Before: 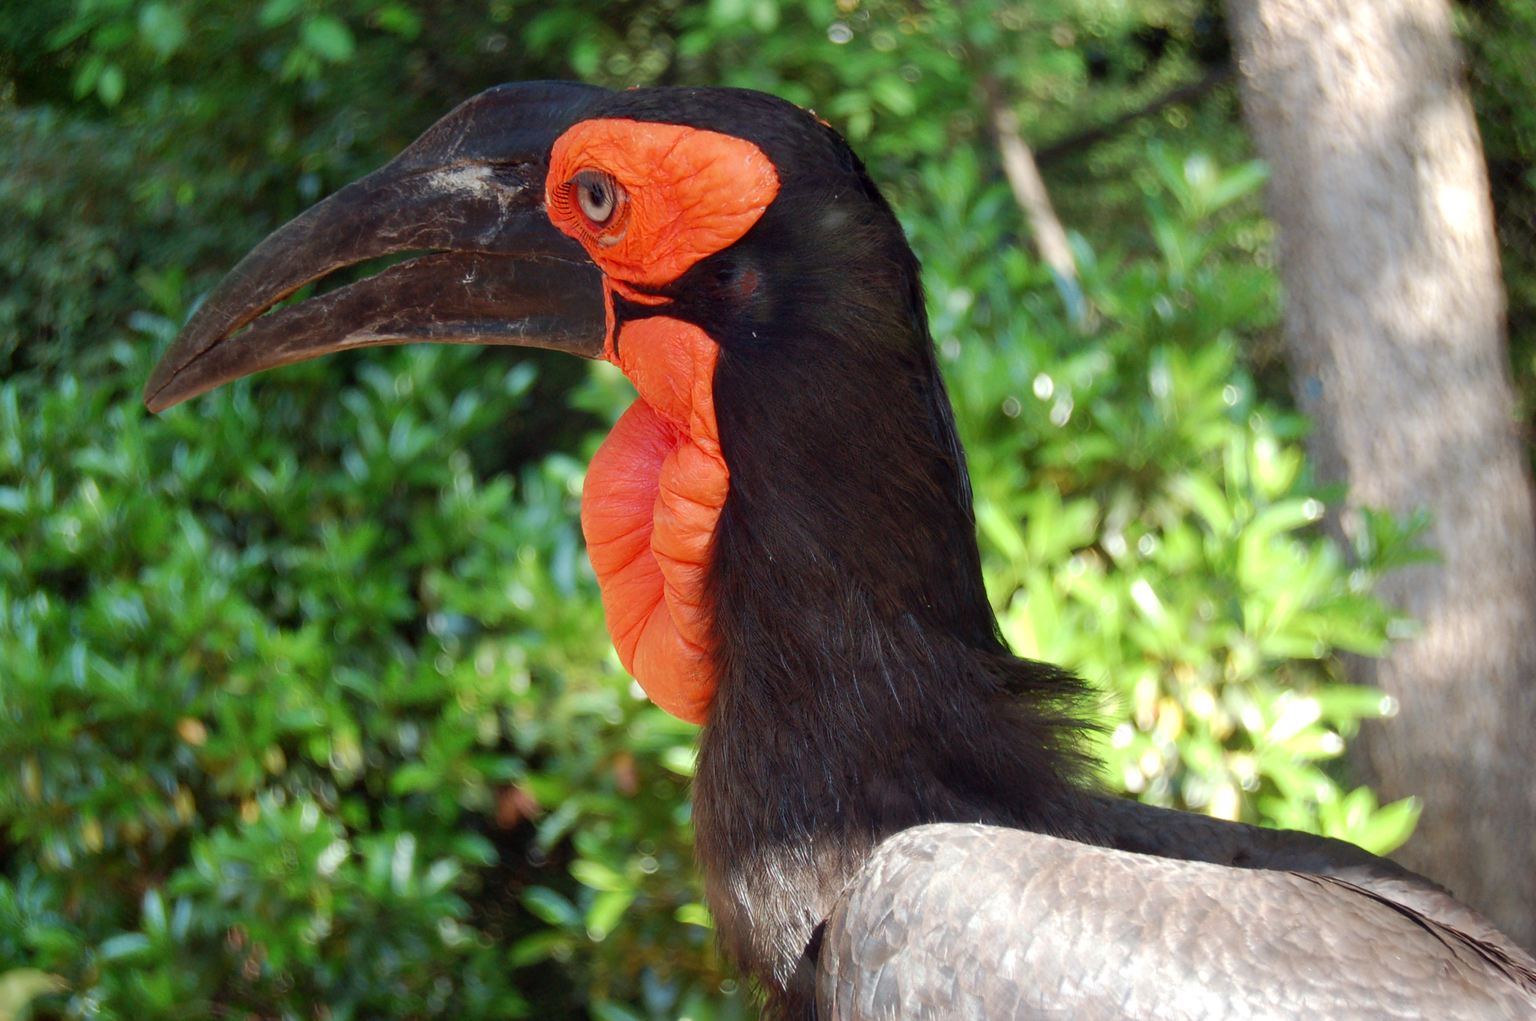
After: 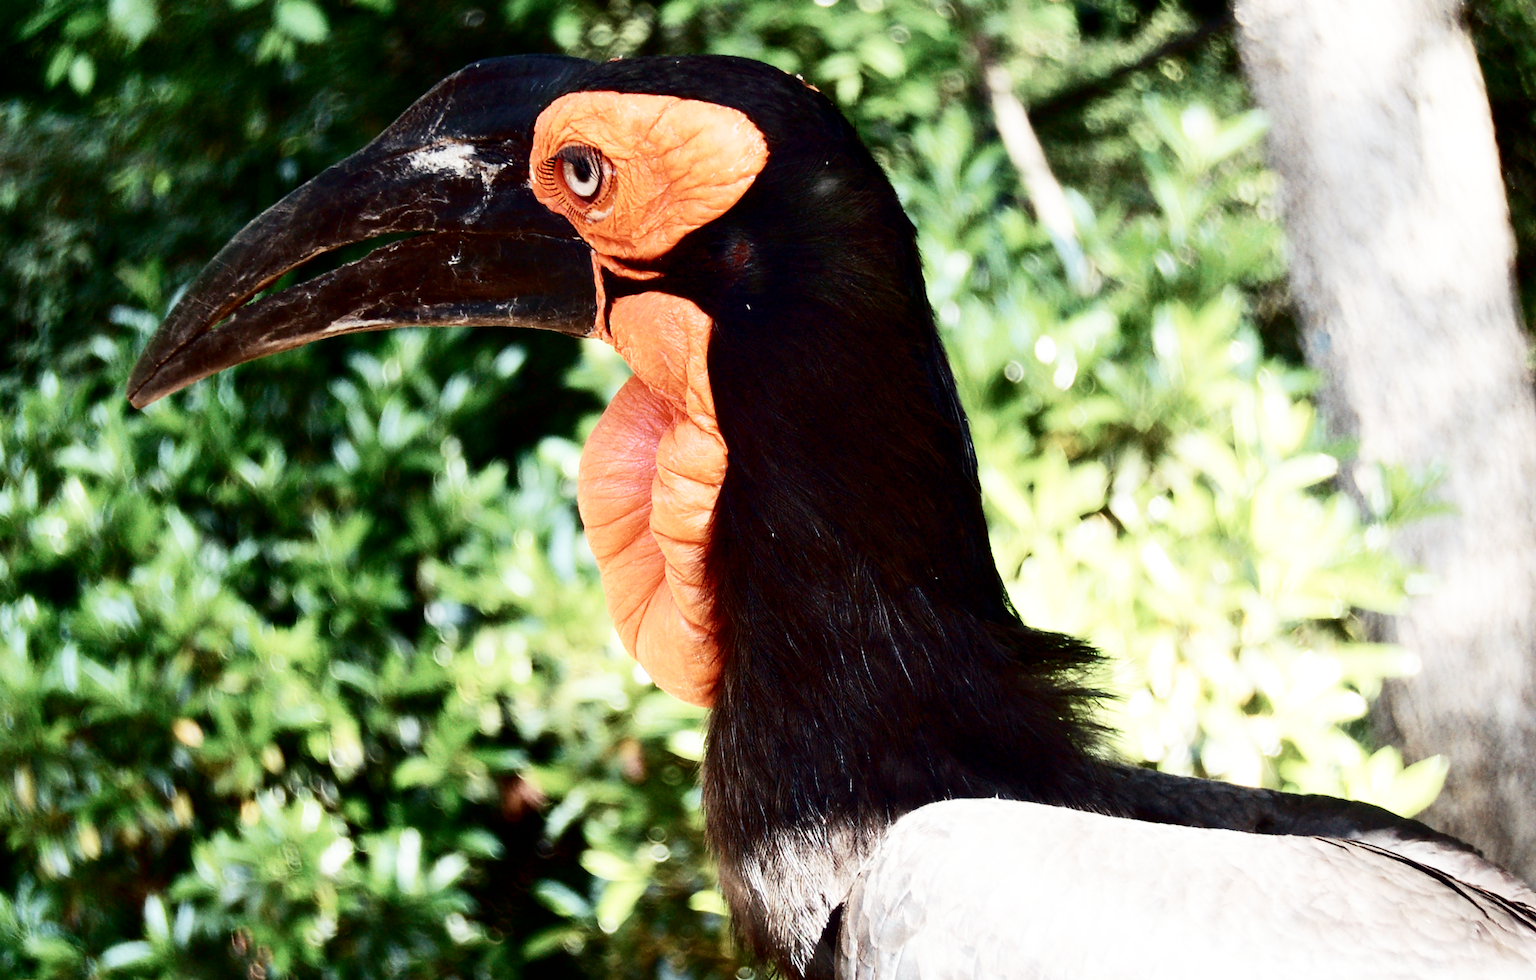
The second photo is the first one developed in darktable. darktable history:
rotate and perspective: rotation -2°, crop left 0.022, crop right 0.978, crop top 0.049, crop bottom 0.951
color zones: curves: ch1 [(0, 0.292) (0.001, 0.292) (0.2, 0.264) (0.4, 0.248) (0.6, 0.248) (0.8, 0.264) (0.999, 0.292) (1, 0.292)]
base curve: curves: ch0 [(0, 0) (0.007, 0.004) (0.027, 0.03) (0.046, 0.07) (0.207, 0.54) (0.442, 0.872) (0.673, 0.972) (1, 1)], preserve colors none
contrast brightness saturation: contrast 0.24, brightness -0.24, saturation 0.14
crop: top 1.049%, right 0.001%
